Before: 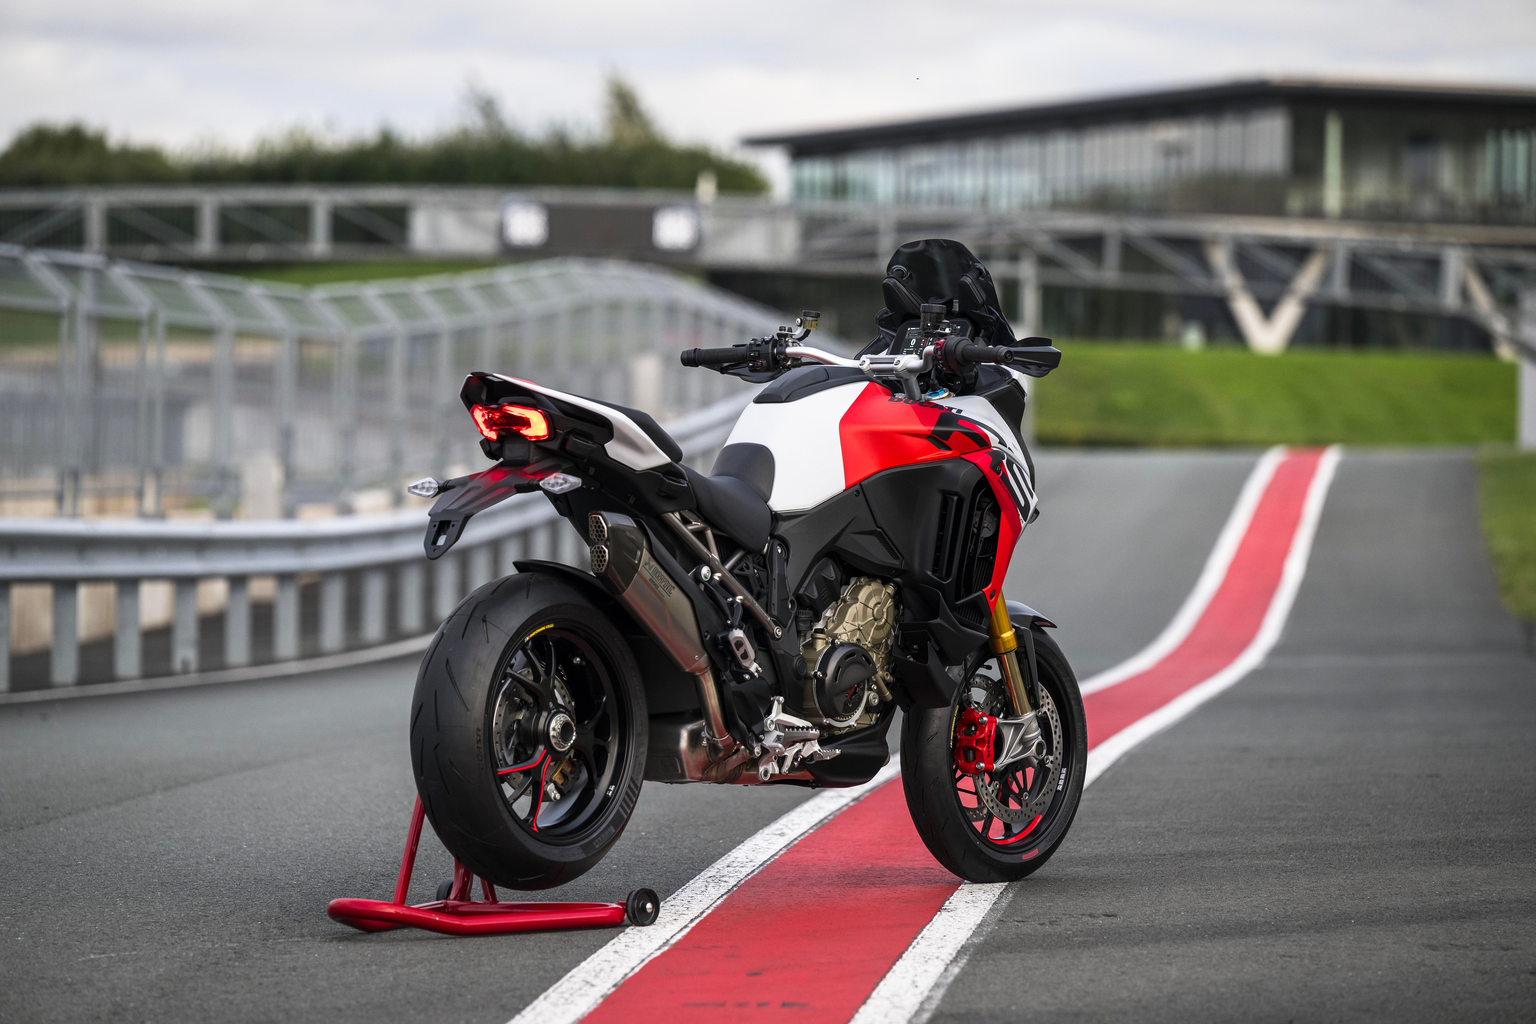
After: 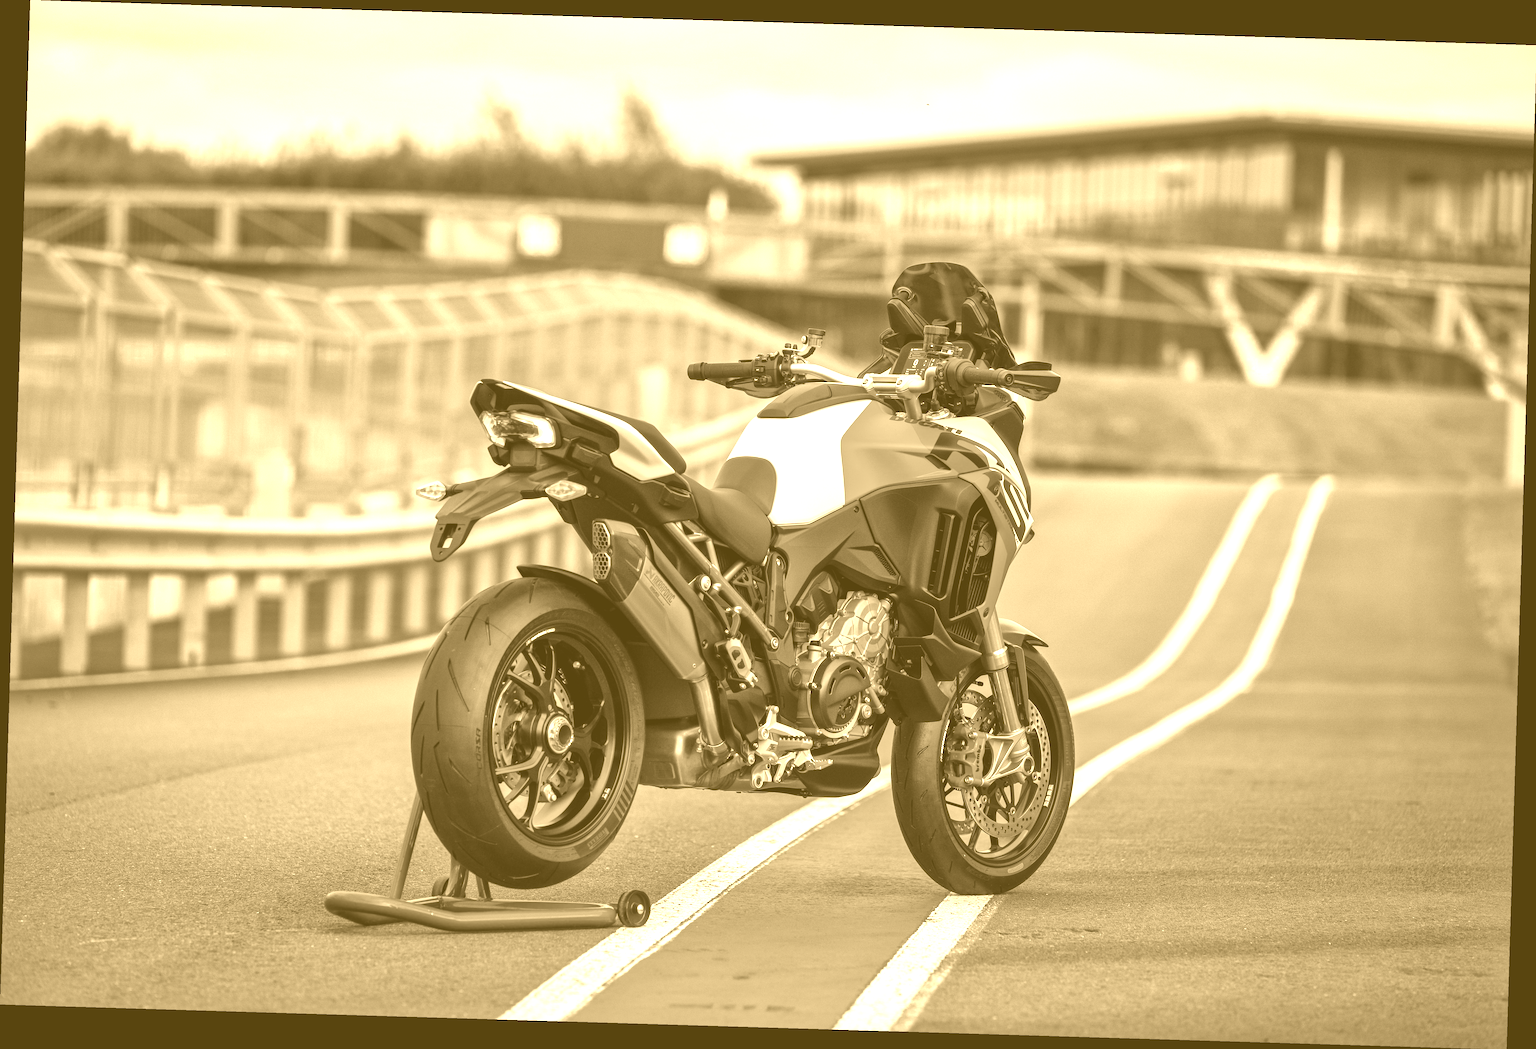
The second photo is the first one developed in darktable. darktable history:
rotate and perspective: rotation 1.72°, automatic cropping off
shadows and highlights: on, module defaults
local contrast: mode bilateral grid, contrast 20, coarseness 50, detail 120%, midtone range 0.2
colorize: hue 36°, source mix 100%
color zones: curves: ch0 [(0, 0.485) (0.178, 0.476) (0.261, 0.623) (0.411, 0.403) (0.708, 0.603) (0.934, 0.412)]; ch1 [(0.003, 0.485) (0.149, 0.496) (0.229, 0.584) (0.326, 0.551) (0.484, 0.262) (0.757, 0.643)]
